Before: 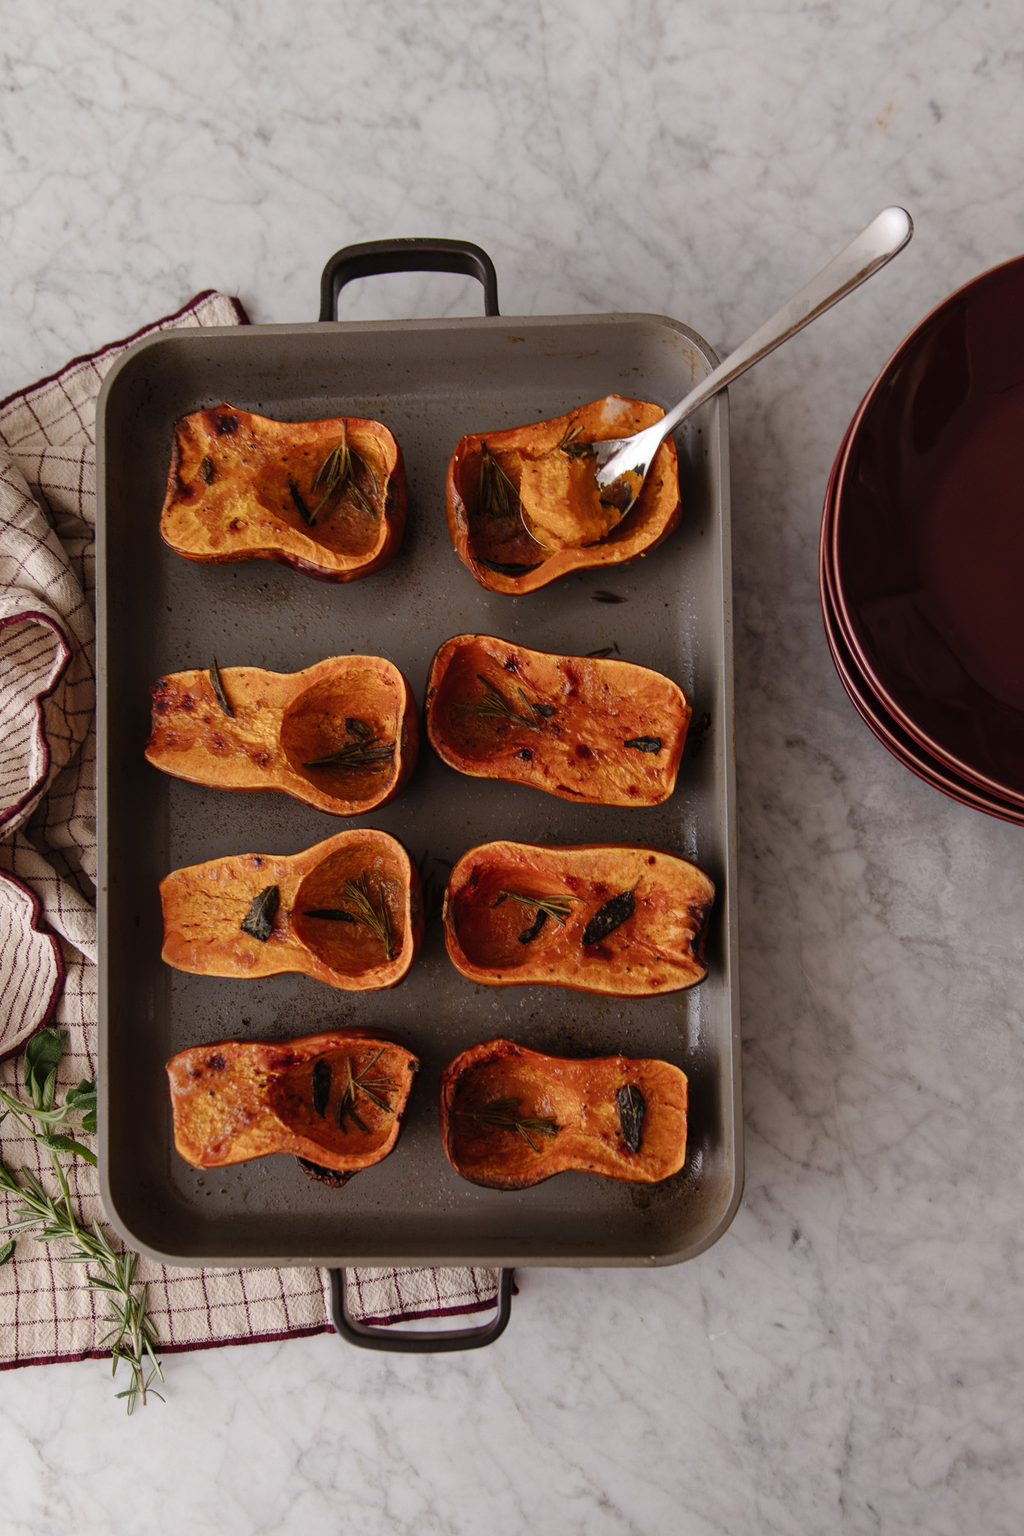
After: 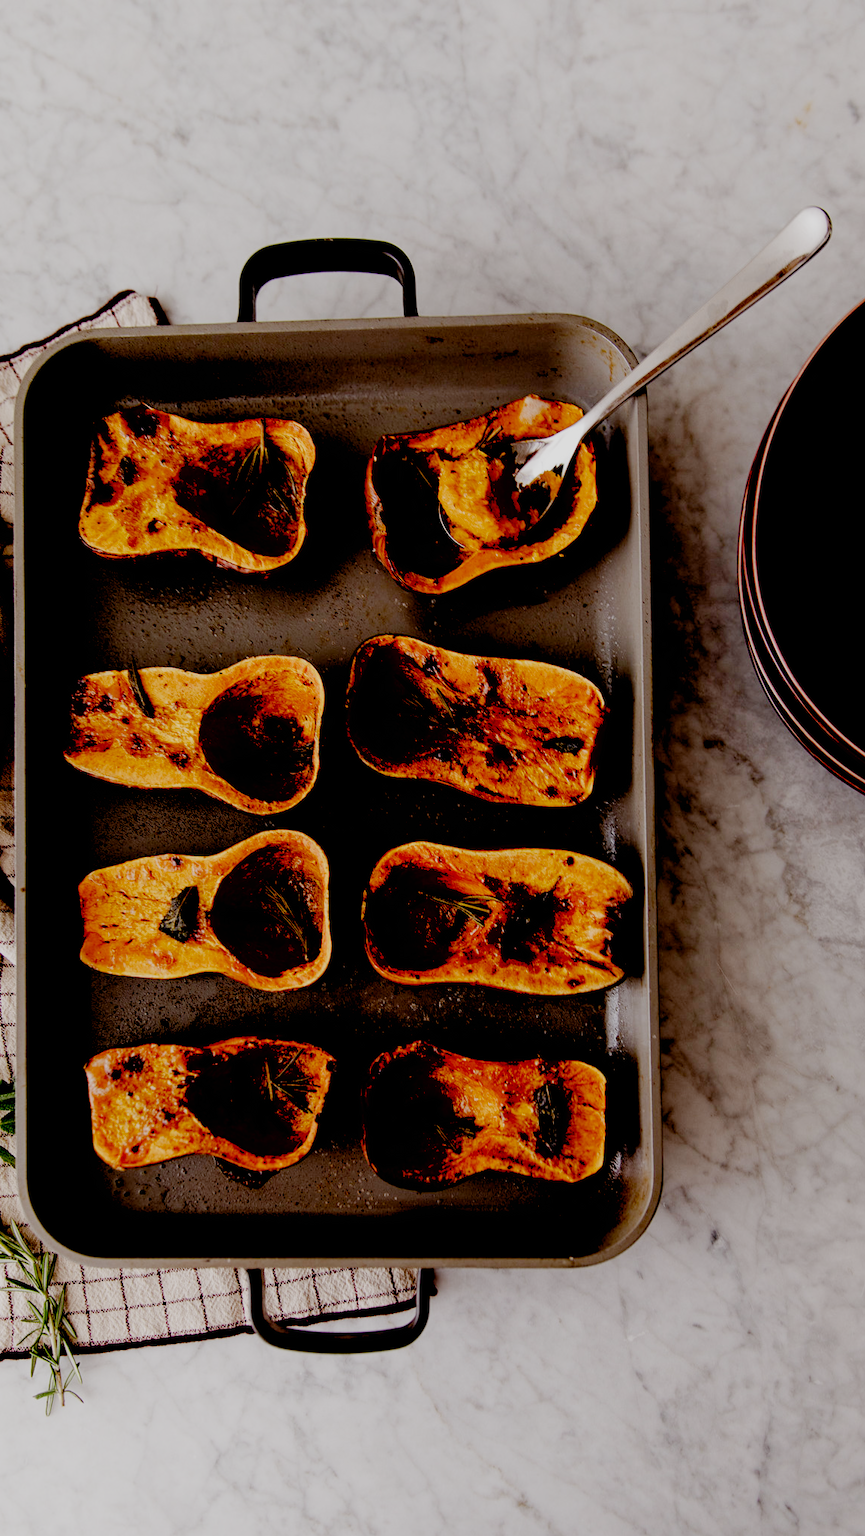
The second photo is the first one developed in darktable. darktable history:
exposure: black level correction 0.04, exposure 0.5 EV, compensate highlight preservation false
crop: left 8.049%, right 7.364%
filmic rgb: black relative exposure -6.92 EV, white relative exposure 5.6 EV, hardness 2.84, preserve chrominance no, color science v4 (2020)
